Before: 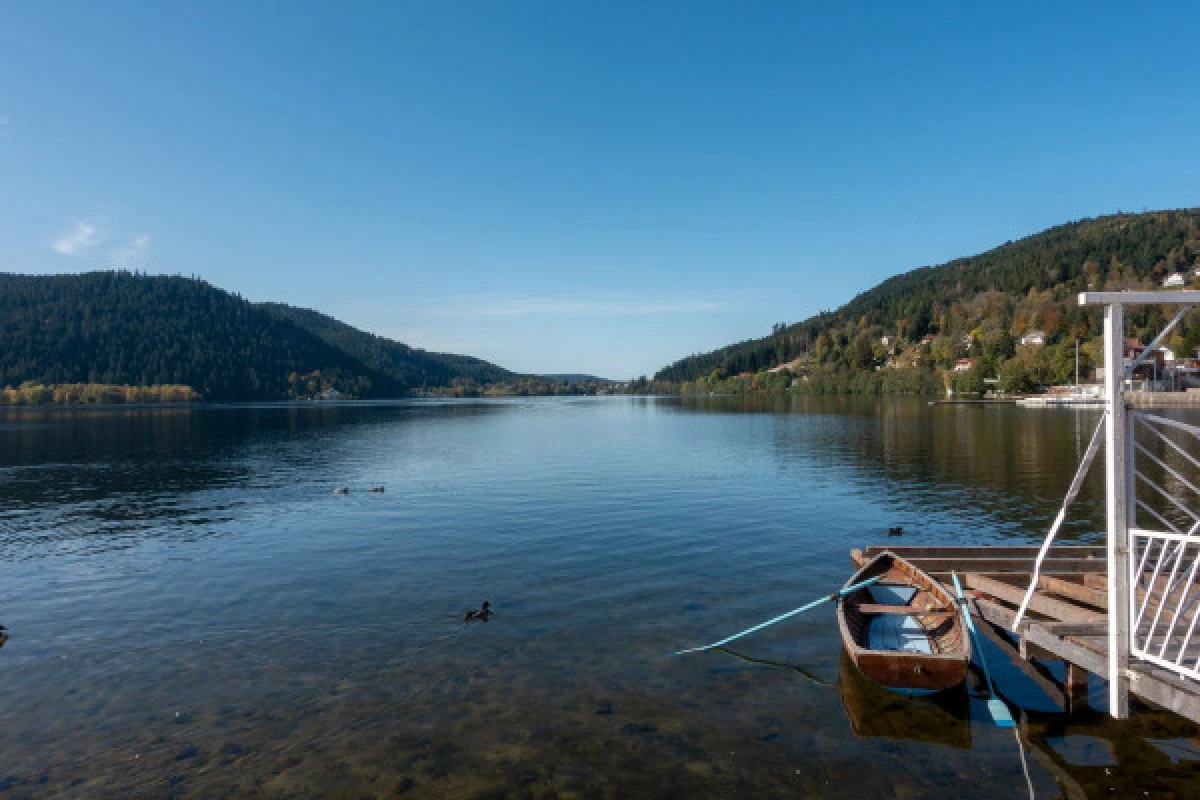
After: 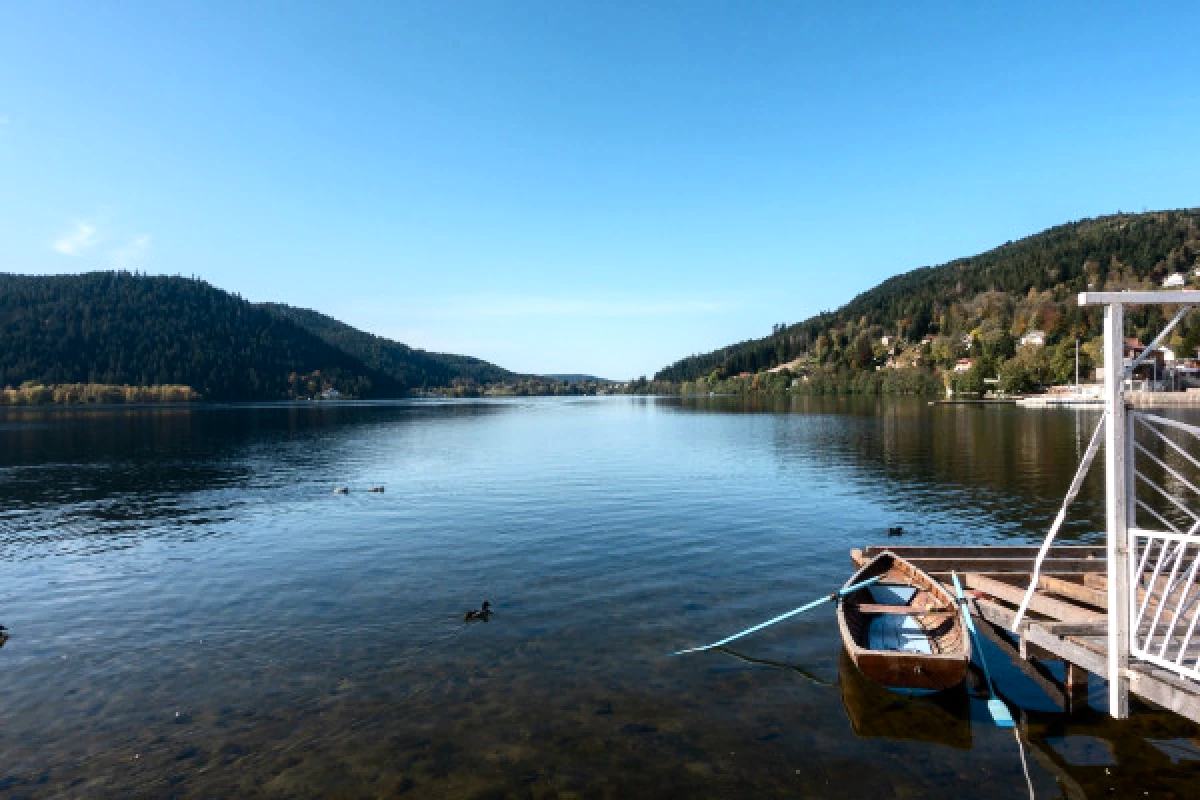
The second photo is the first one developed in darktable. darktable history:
contrast brightness saturation: contrast 0.244, brightness 0.092
tone equalizer: -8 EV -0.425 EV, -7 EV -0.384 EV, -6 EV -0.372 EV, -5 EV -0.212 EV, -3 EV 0.244 EV, -2 EV 0.312 EV, -1 EV 0.366 EV, +0 EV 0.397 EV, luminance estimator HSV value / RGB max
